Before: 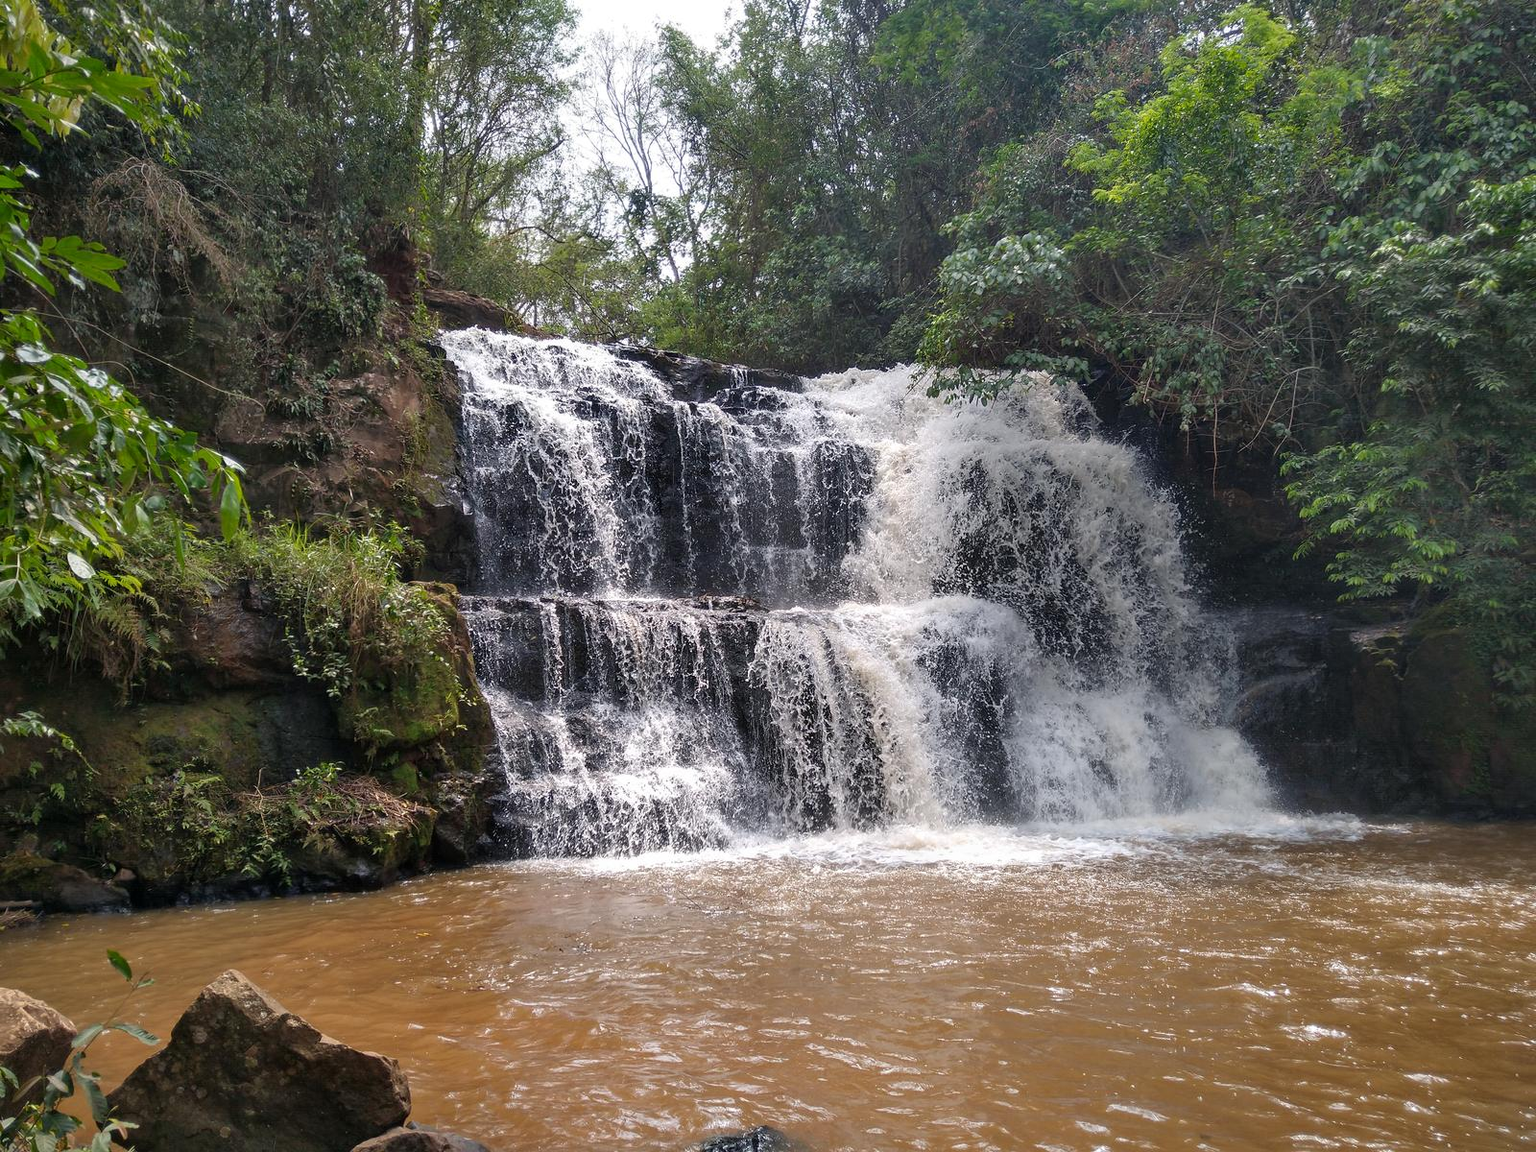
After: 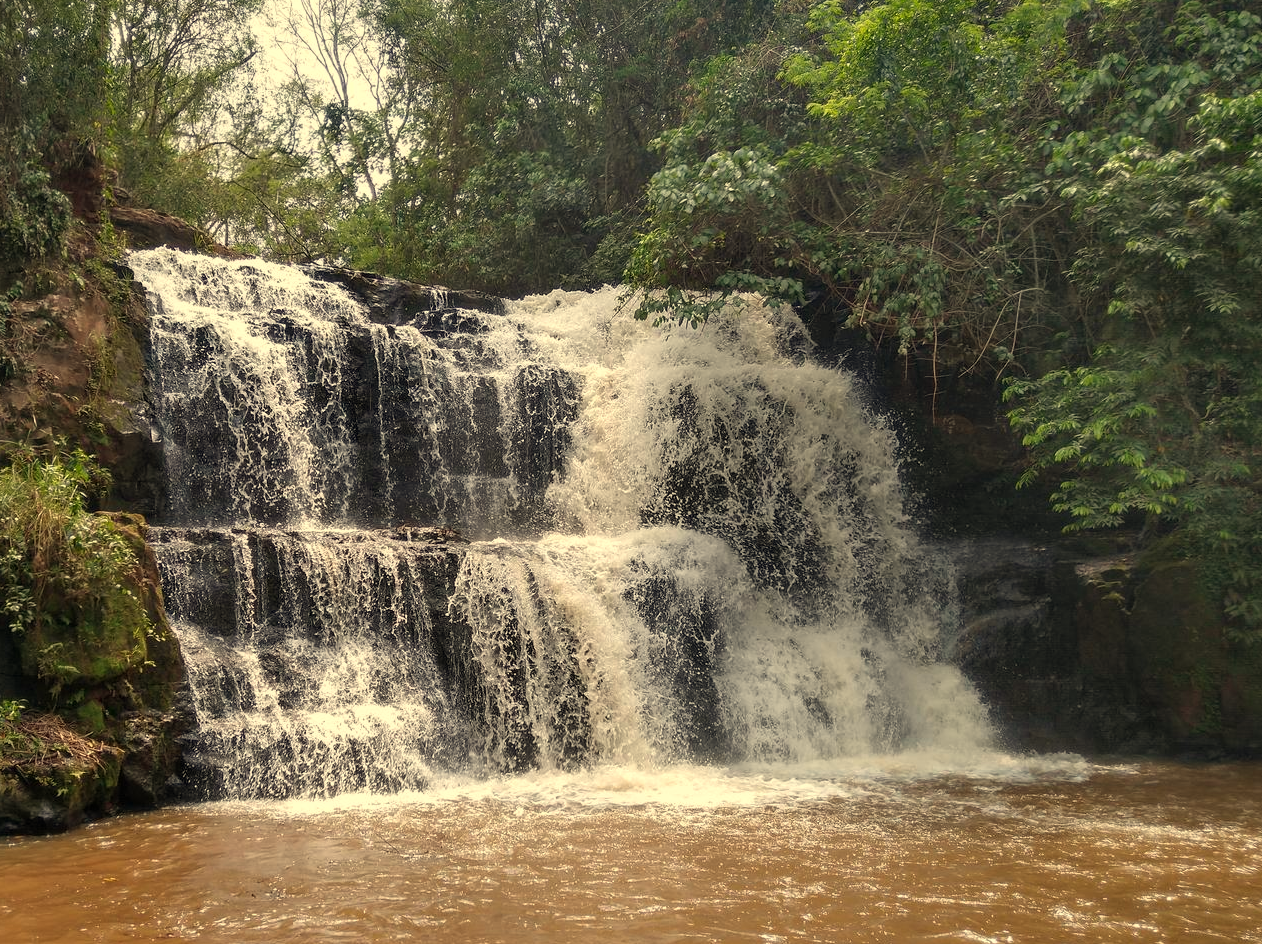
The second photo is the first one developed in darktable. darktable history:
crop and rotate: left 20.74%, top 7.912%, right 0.375%, bottom 13.378%
white balance: red 1.08, blue 0.791
